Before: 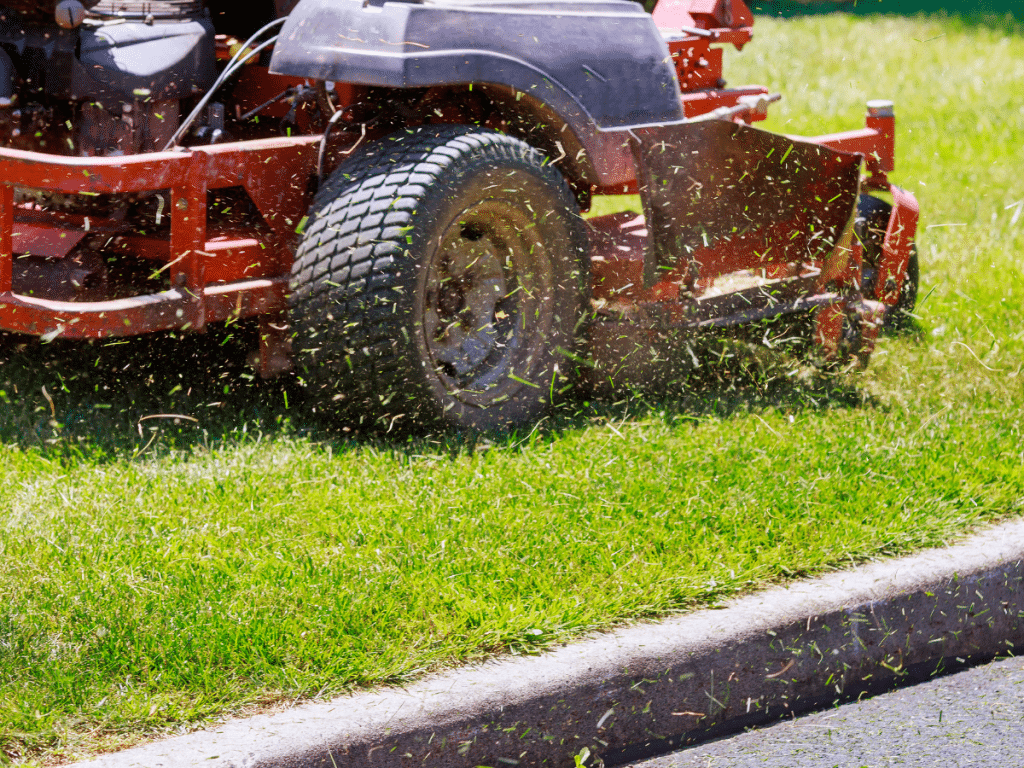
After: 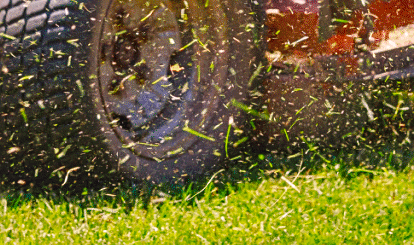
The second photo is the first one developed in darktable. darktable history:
local contrast: on, module defaults
color balance rgb: shadows lift › chroma 2%, shadows lift › hue 247.2°, power › chroma 0.3%, power › hue 25.2°, highlights gain › chroma 3%, highlights gain › hue 60°, global offset › luminance 0.75%, perceptual saturation grading › global saturation 20%, perceptual saturation grading › highlights -20%, perceptual saturation grading › shadows 30%, global vibrance 20%
crop: left 31.751%, top 32.172%, right 27.8%, bottom 35.83%
sharpen: radius 1.864, amount 0.398, threshold 1.271
